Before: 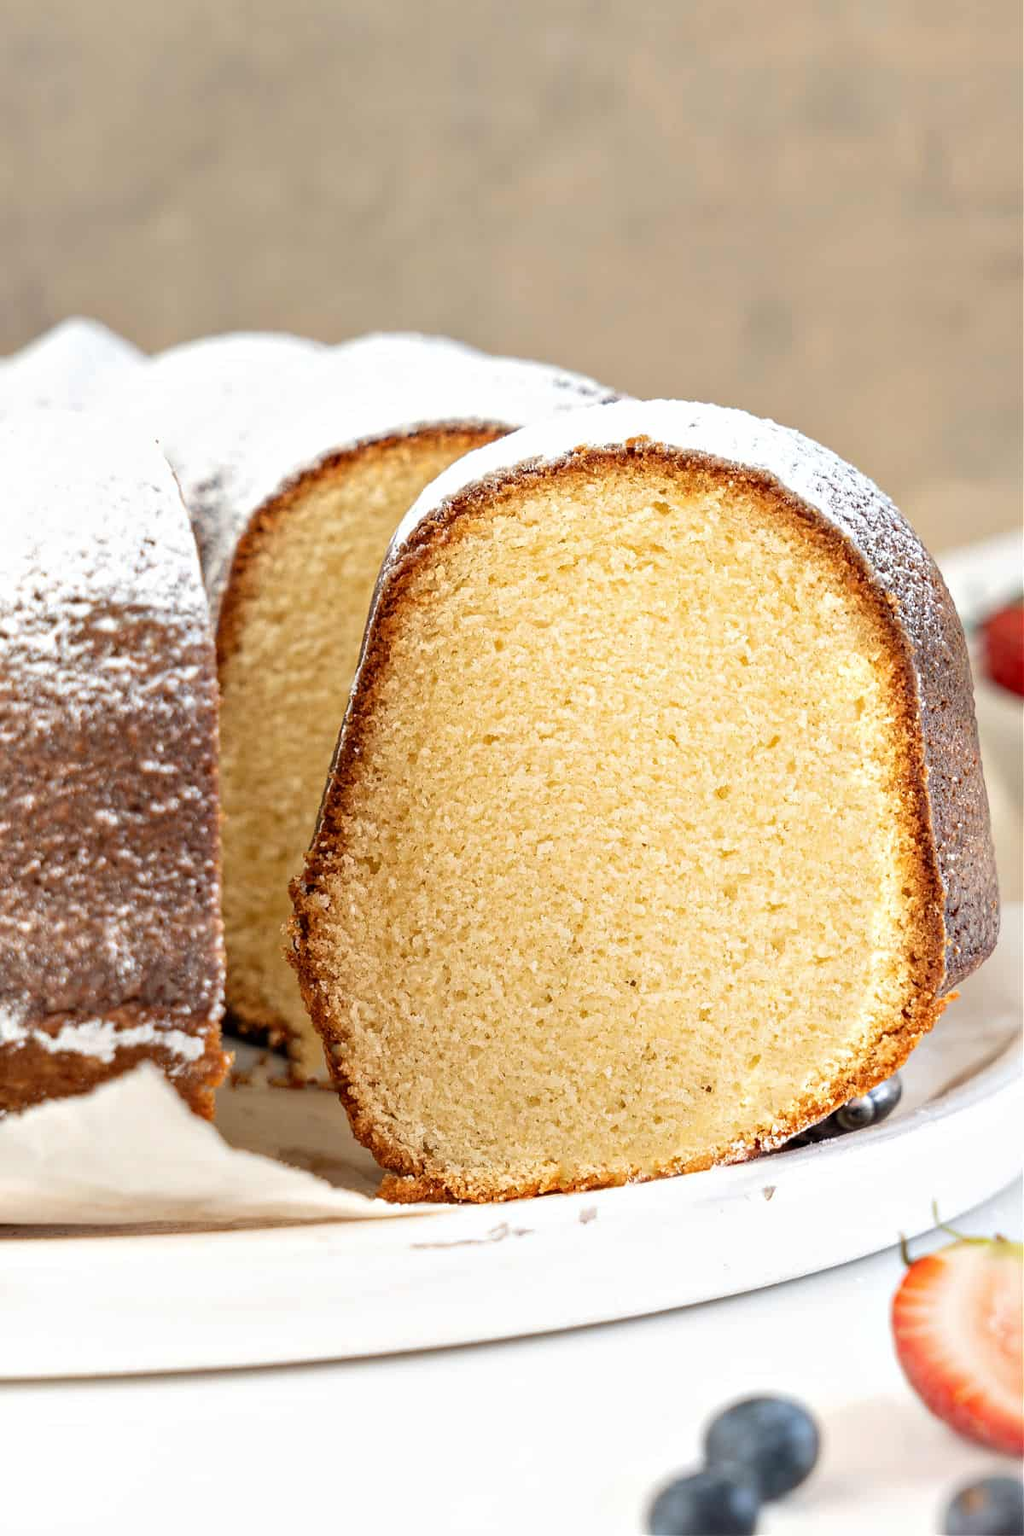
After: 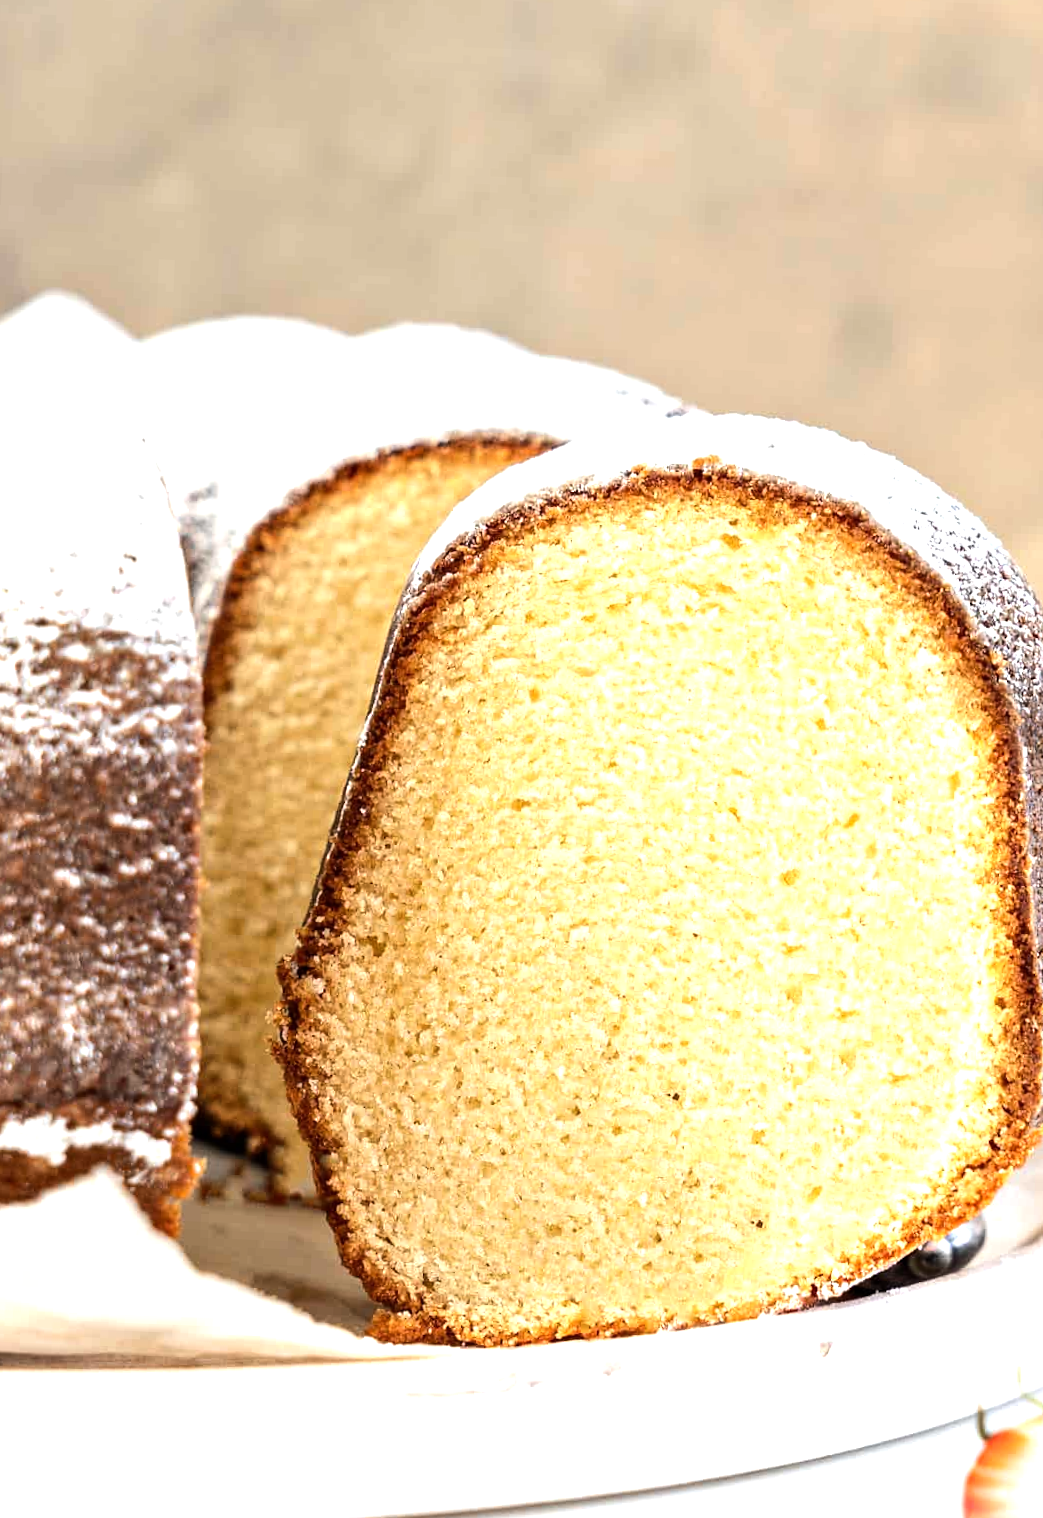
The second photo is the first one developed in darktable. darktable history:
rotate and perspective: rotation 2.27°, automatic cropping off
crop and rotate: left 7.196%, top 4.574%, right 10.605%, bottom 13.178%
tone equalizer: -8 EV -0.75 EV, -7 EV -0.7 EV, -6 EV -0.6 EV, -5 EV -0.4 EV, -3 EV 0.4 EV, -2 EV 0.6 EV, -1 EV 0.7 EV, +0 EV 0.75 EV, edges refinement/feathering 500, mask exposure compensation -1.57 EV, preserve details no
